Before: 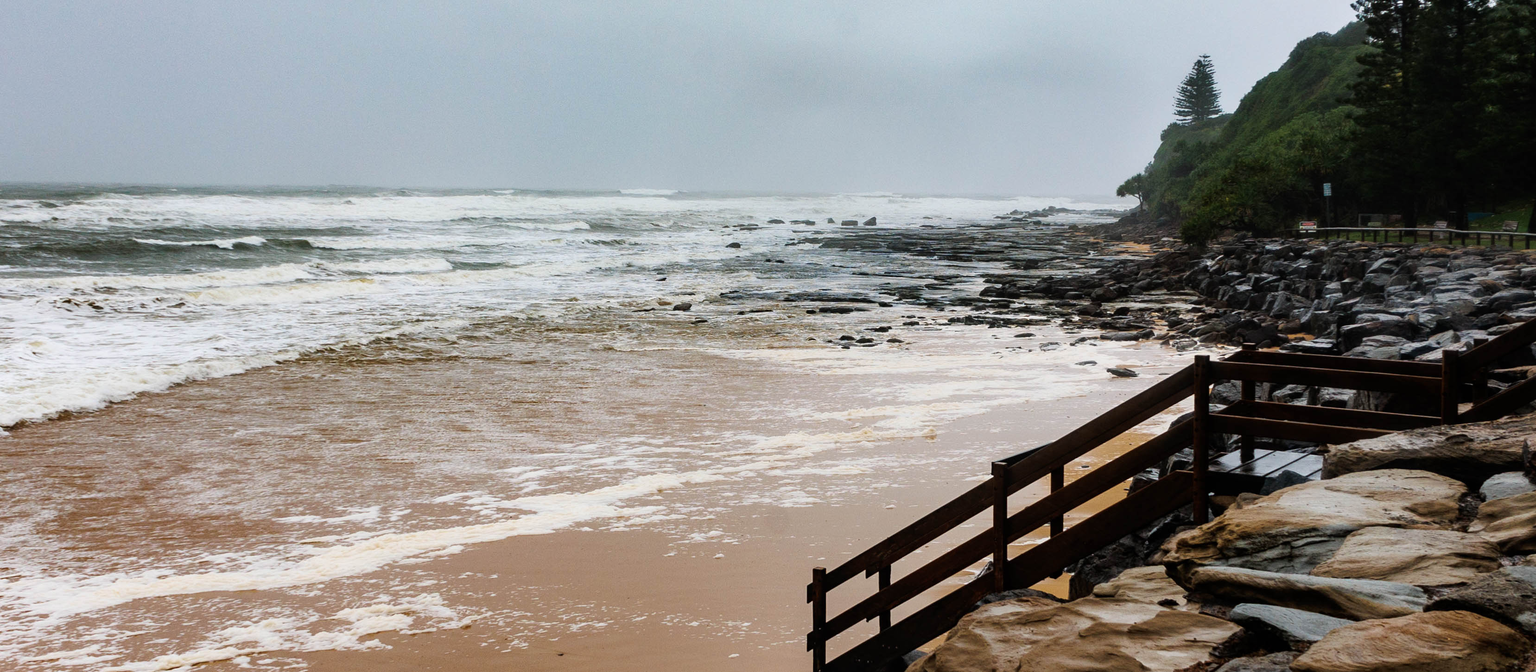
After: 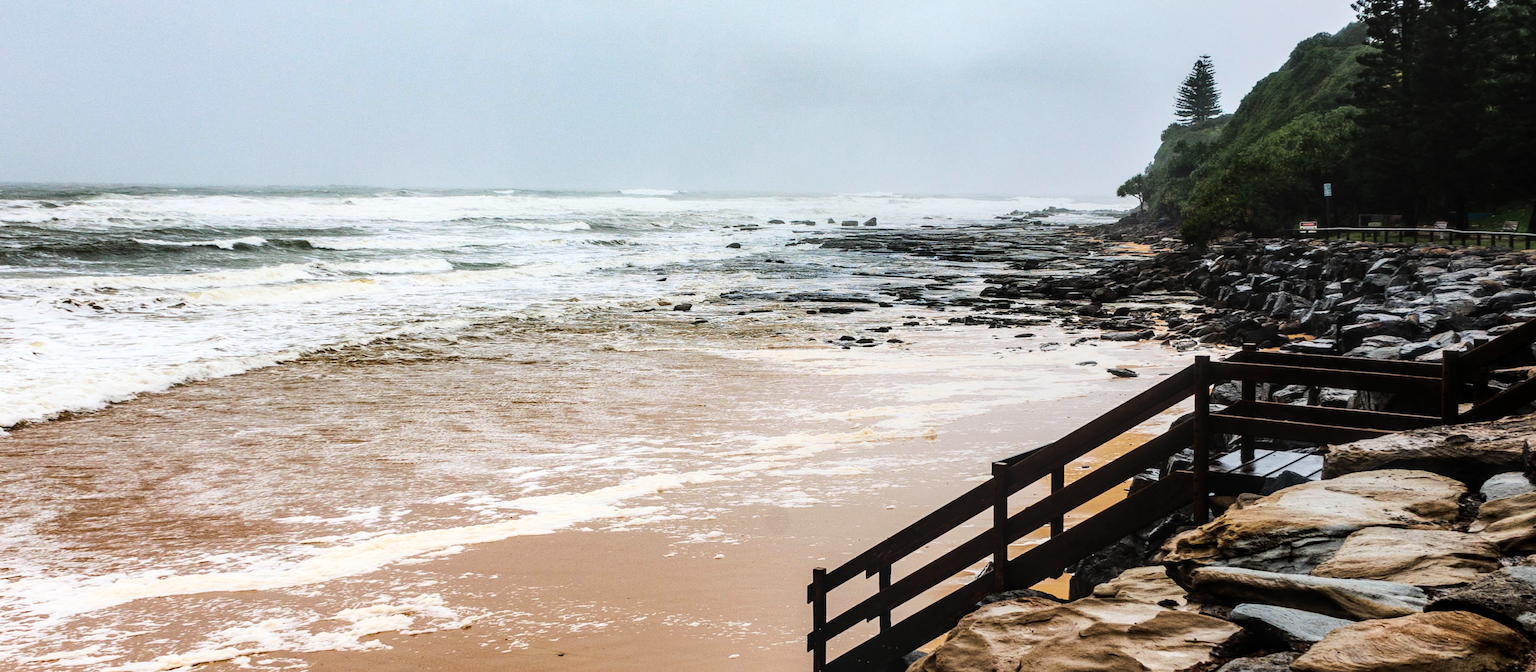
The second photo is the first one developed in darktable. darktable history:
base curve: curves: ch0 [(0, 0) (0.032, 0.025) (0.121, 0.166) (0.206, 0.329) (0.605, 0.79) (1, 1)]
local contrast: on, module defaults
